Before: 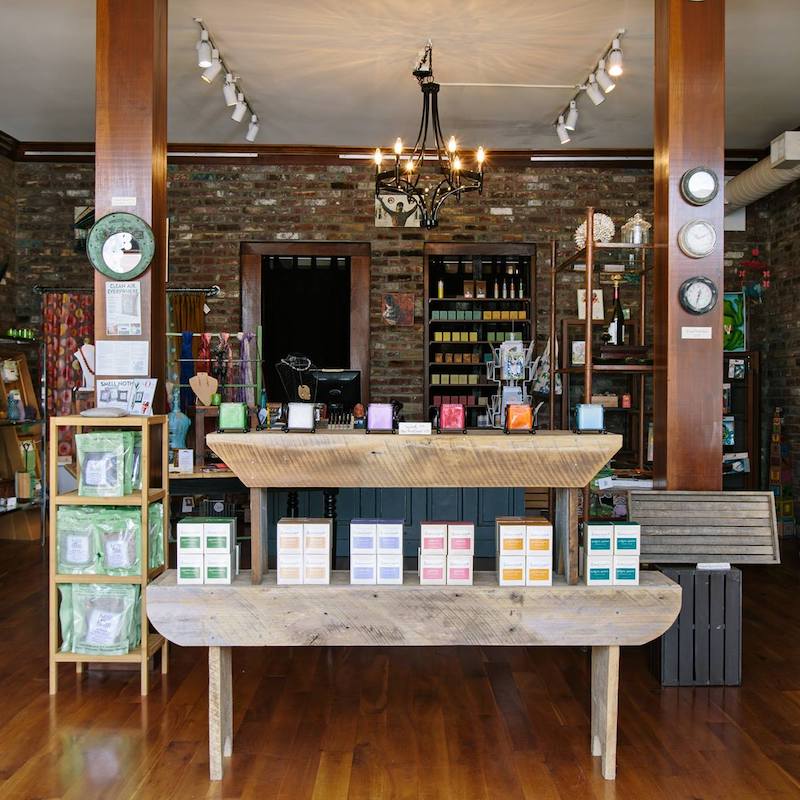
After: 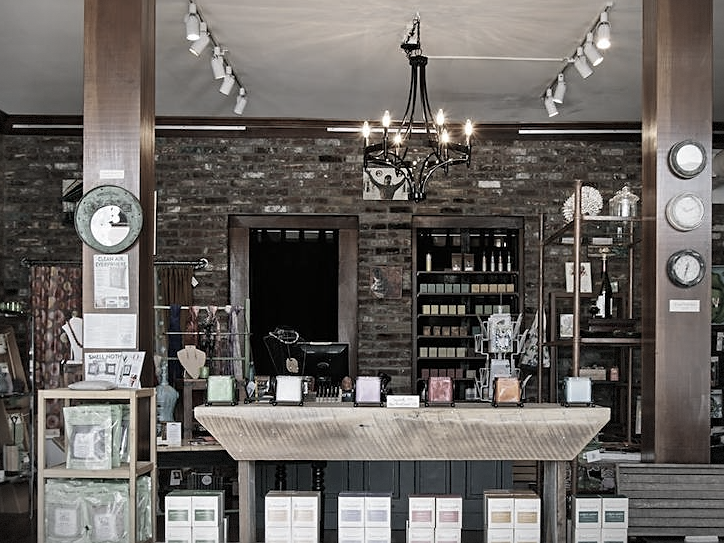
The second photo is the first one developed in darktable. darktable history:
vignetting: fall-off radius 62.69%, center (-0.064, -0.313), dithering 8-bit output
crop: left 1.617%, top 3.403%, right 7.701%, bottom 28.475%
color zones: curves: ch1 [(0, 0.153) (0.143, 0.15) (0.286, 0.151) (0.429, 0.152) (0.571, 0.152) (0.714, 0.151) (0.857, 0.151) (1, 0.153)]
sharpen: radius 1.873, amount 0.407, threshold 1.295
